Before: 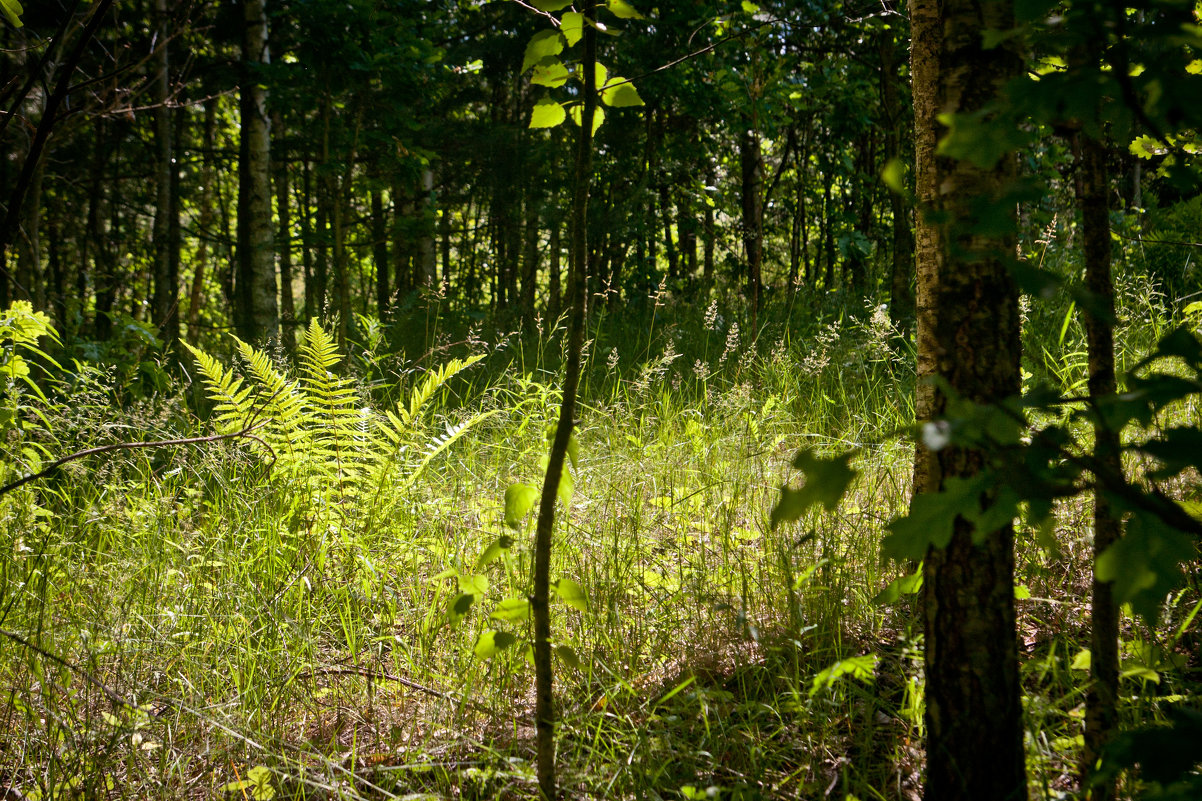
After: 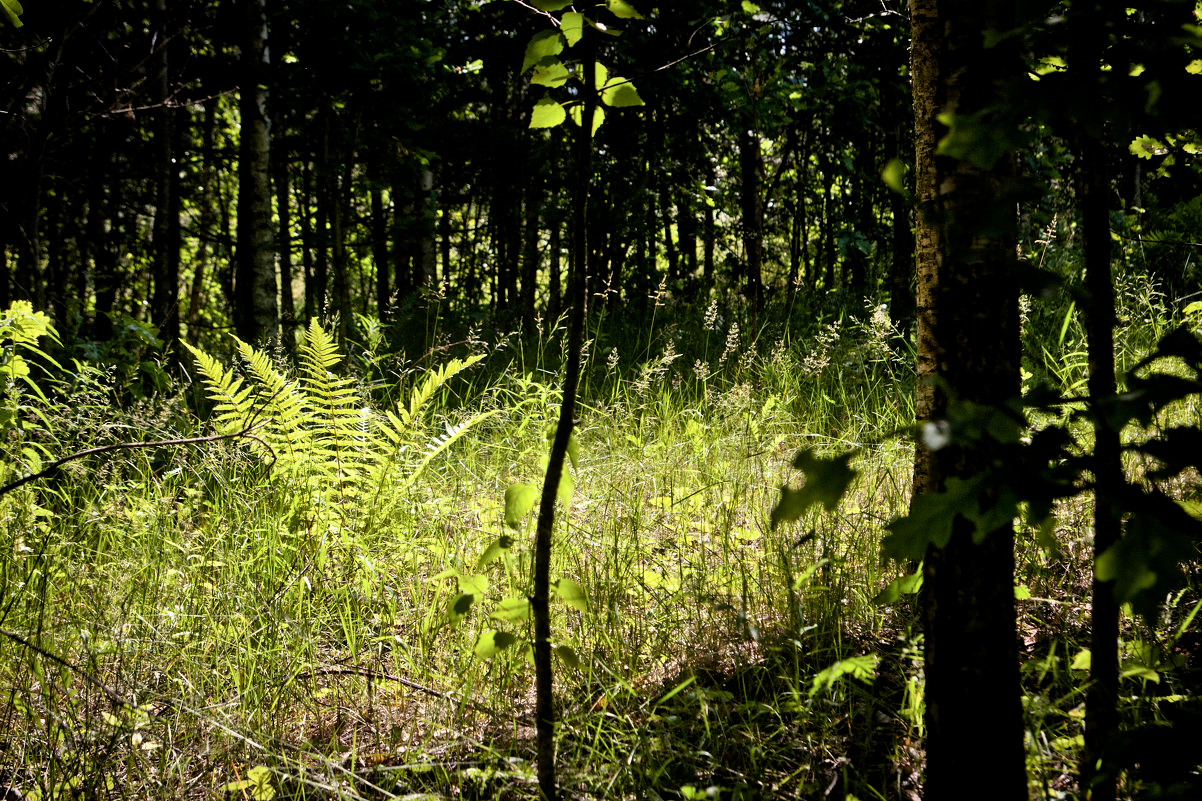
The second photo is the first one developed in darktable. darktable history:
tone equalizer: edges refinement/feathering 500, mask exposure compensation -1.57 EV, preserve details no
filmic rgb: black relative exposure -8.69 EV, white relative exposure 2.66 EV, threshold 3.05 EV, target black luminance 0%, target white luminance 99.877%, hardness 6.27, latitude 75.73%, contrast 1.317, highlights saturation mix -4.7%, enable highlight reconstruction true
